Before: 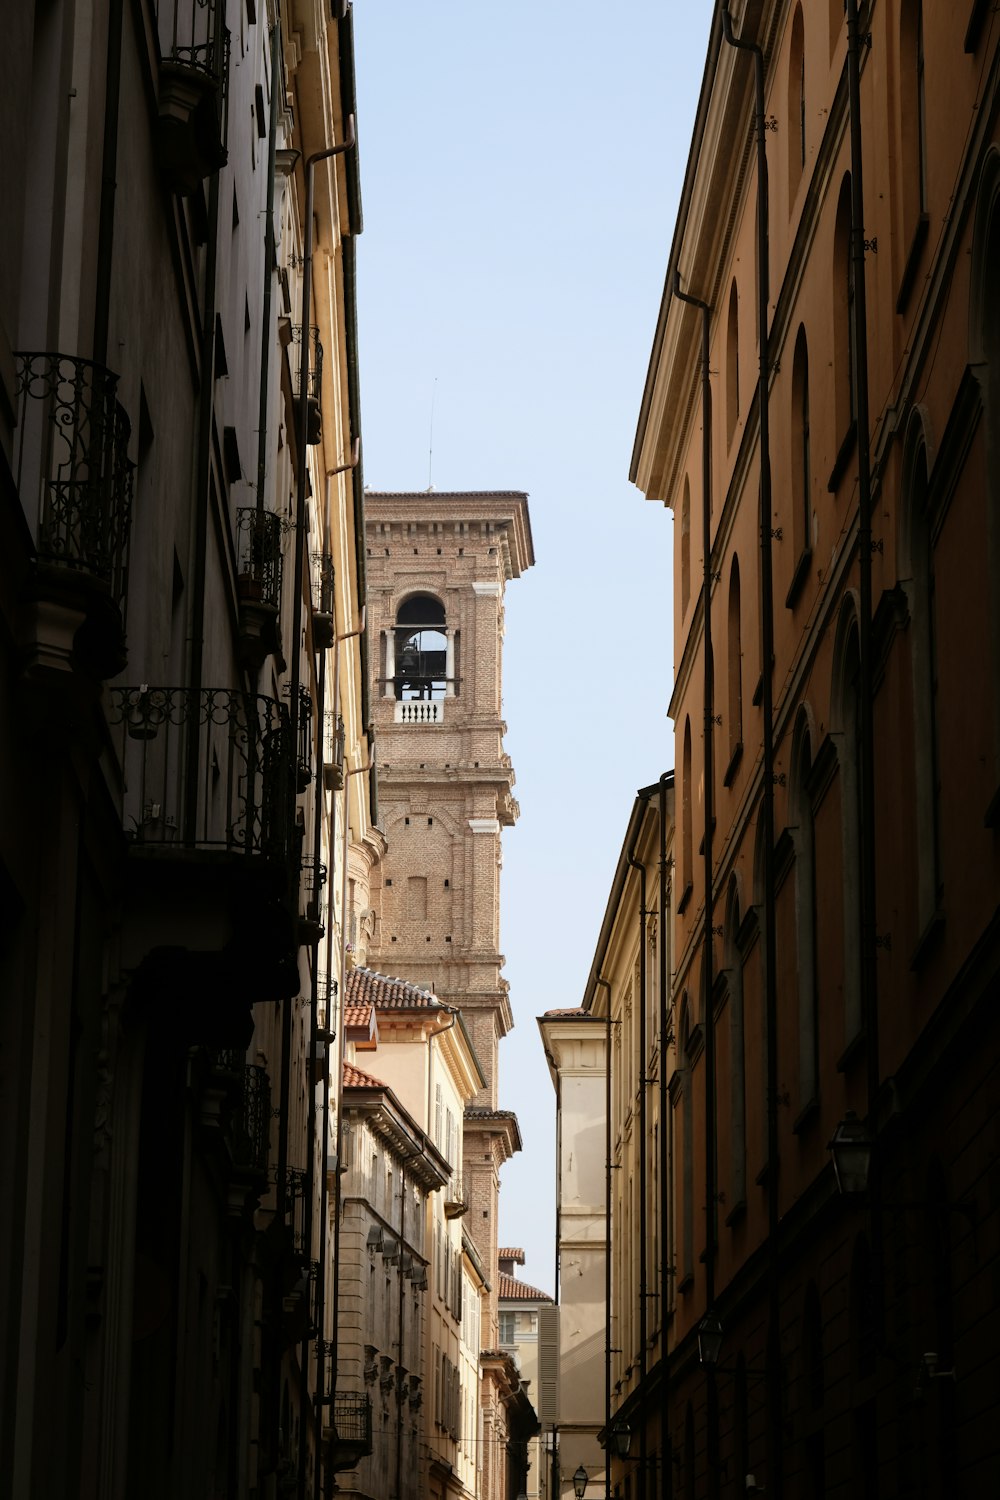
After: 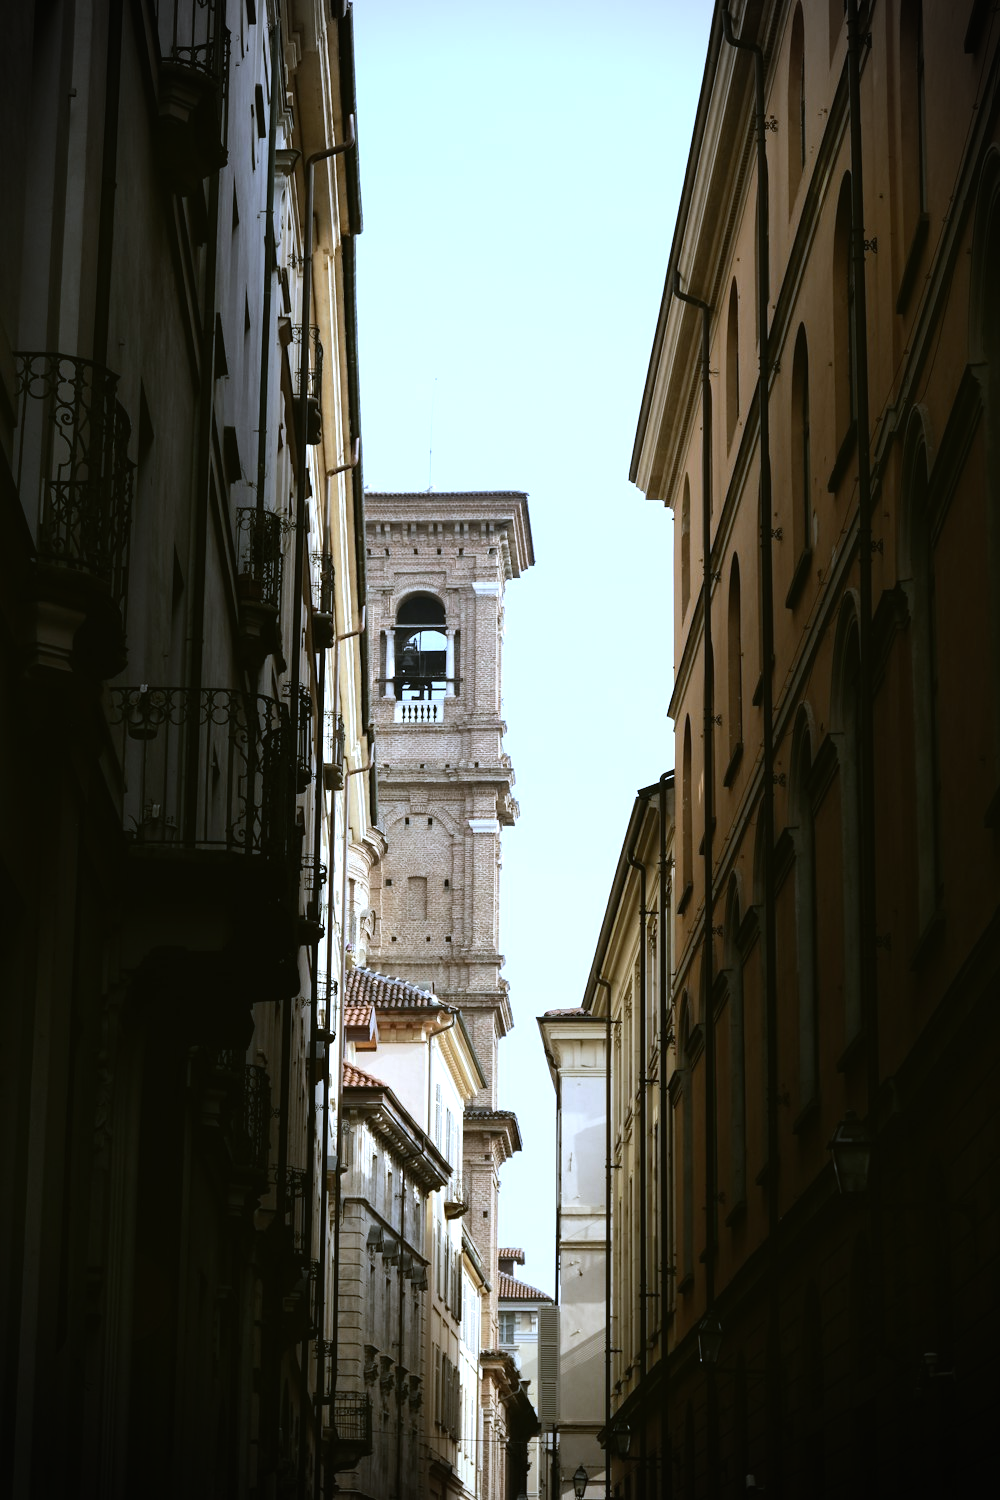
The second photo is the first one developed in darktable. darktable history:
vignetting: fall-off start 88.03%, fall-off radius 24.9%
tone equalizer: -8 EV -0.75 EV, -7 EV -0.7 EV, -6 EV -0.6 EV, -5 EV -0.4 EV, -3 EV 0.4 EV, -2 EV 0.6 EV, -1 EV 0.7 EV, +0 EV 0.75 EV, edges refinement/feathering 500, mask exposure compensation -1.57 EV, preserve details no
color balance: mode lift, gamma, gain (sRGB), lift [1.04, 1, 1, 0.97], gamma [1.01, 1, 1, 0.97], gain [0.96, 1, 1, 0.97]
white balance: red 0.871, blue 1.249
